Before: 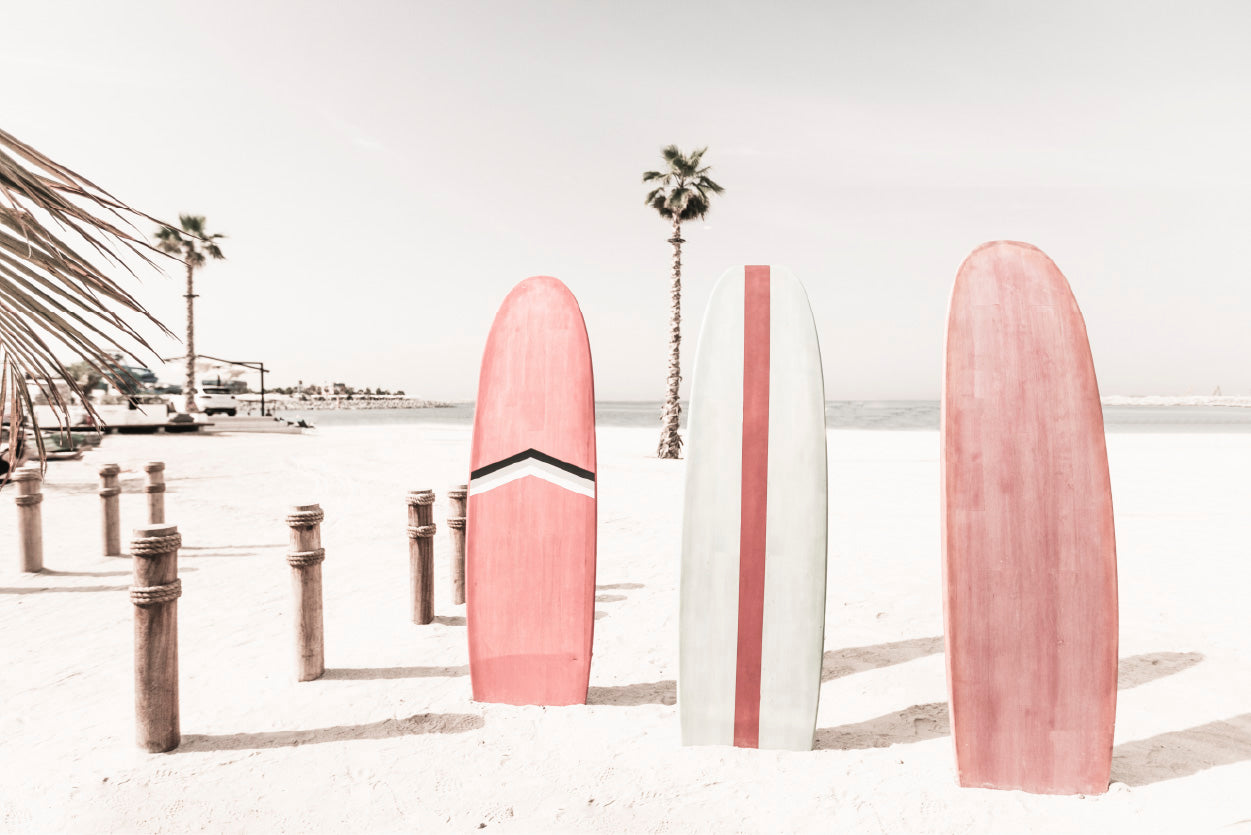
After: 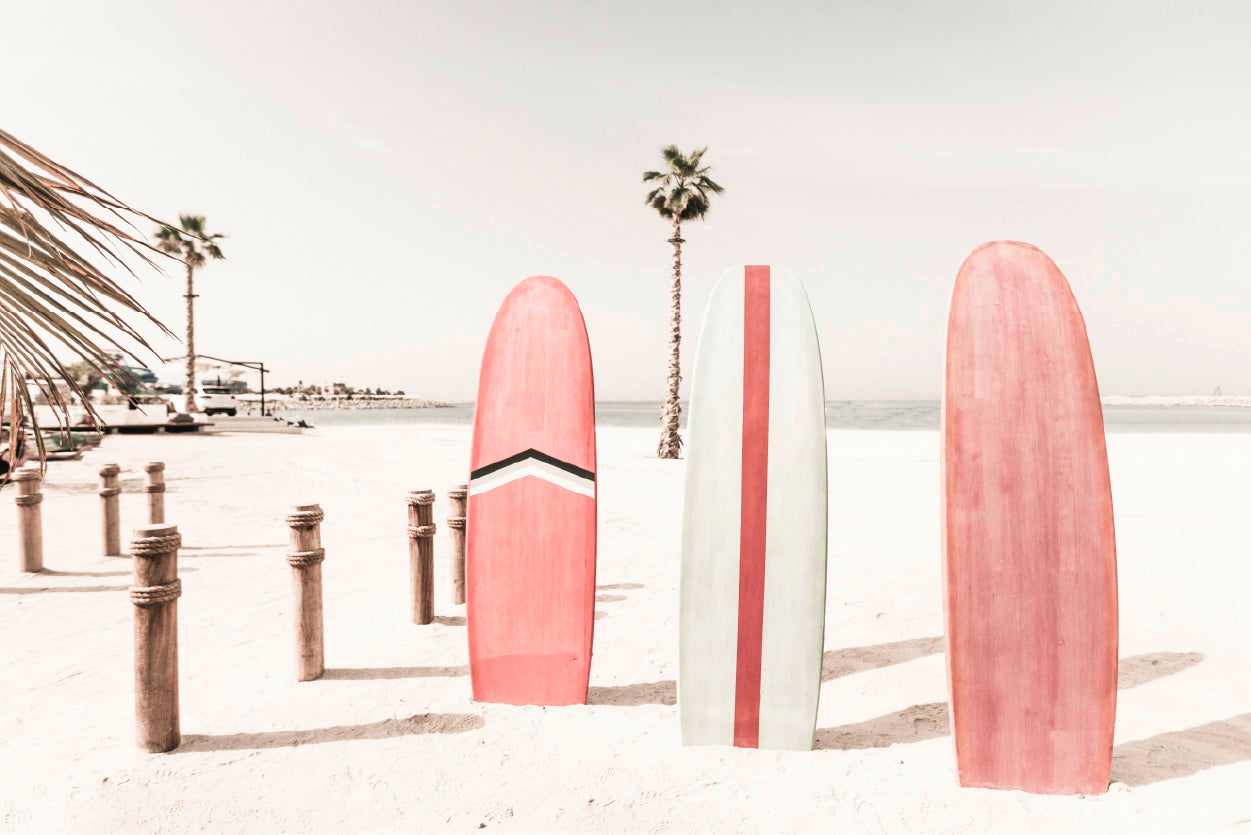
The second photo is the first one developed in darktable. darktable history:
color balance rgb: perceptual saturation grading › global saturation 29.784%, global vibrance 20.426%
